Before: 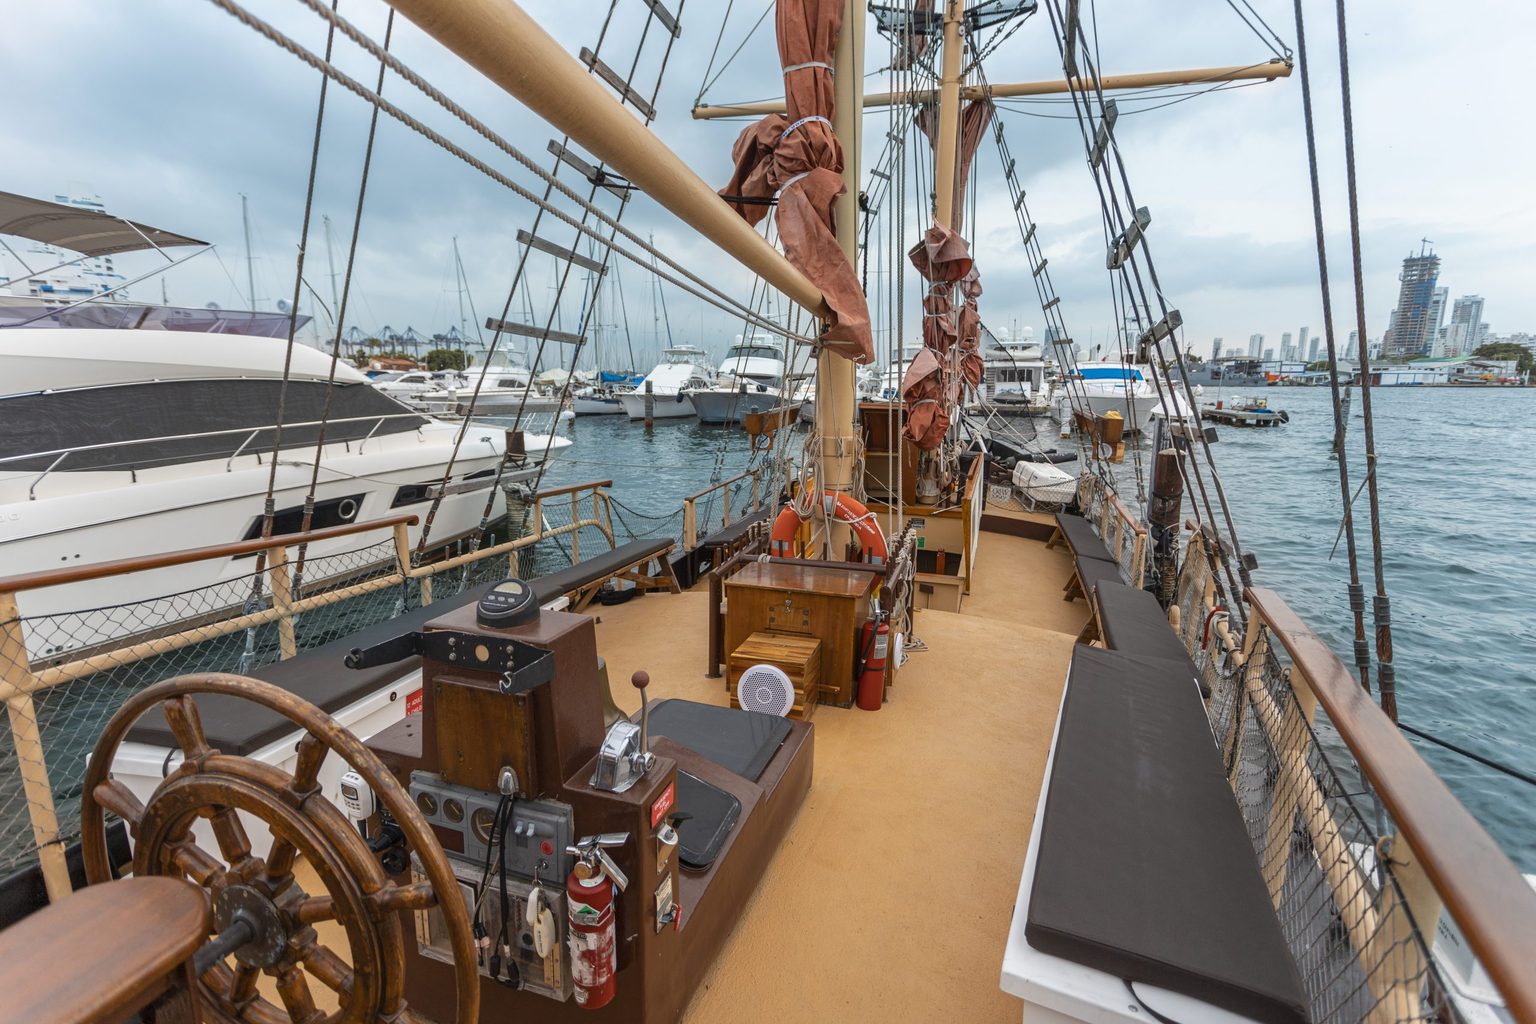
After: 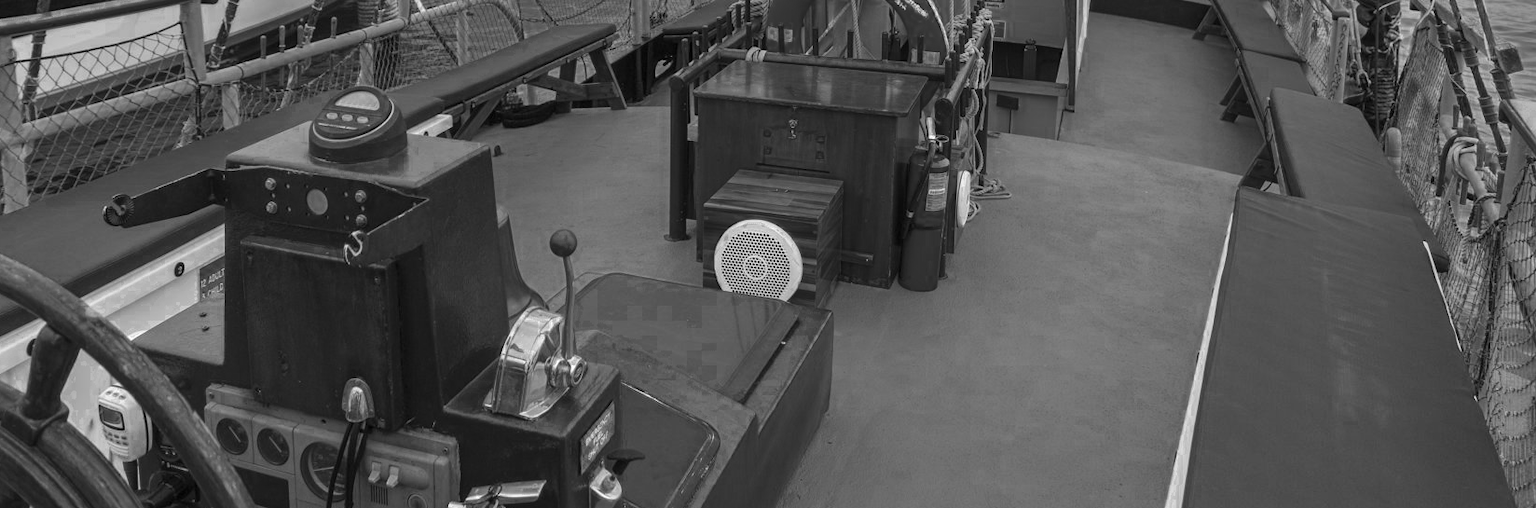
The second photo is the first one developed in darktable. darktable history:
crop: left 18.091%, top 51.13%, right 17.525%, bottom 16.85%
color balance rgb: linear chroma grading › global chroma 15%, perceptual saturation grading › global saturation 30%
color zones: curves: ch0 [(0.002, 0.589) (0.107, 0.484) (0.146, 0.249) (0.217, 0.352) (0.309, 0.525) (0.39, 0.404) (0.455, 0.169) (0.597, 0.055) (0.724, 0.212) (0.775, 0.691) (0.869, 0.571) (1, 0.587)]; ch1 [(0, 0) (0.143, 0) (0.286, 0) (0.429, 0) (0.571, 0) (0.714, 0) (0.857, 0)]
